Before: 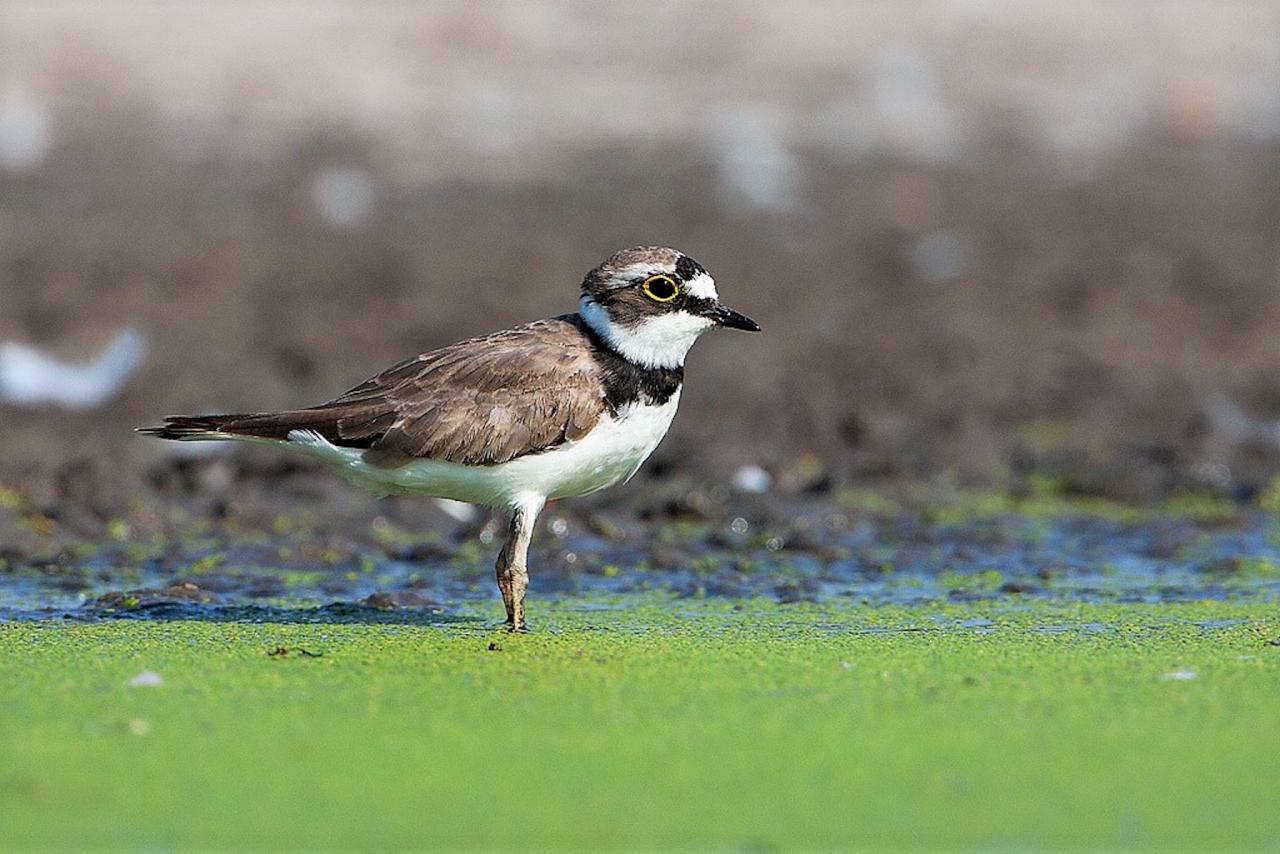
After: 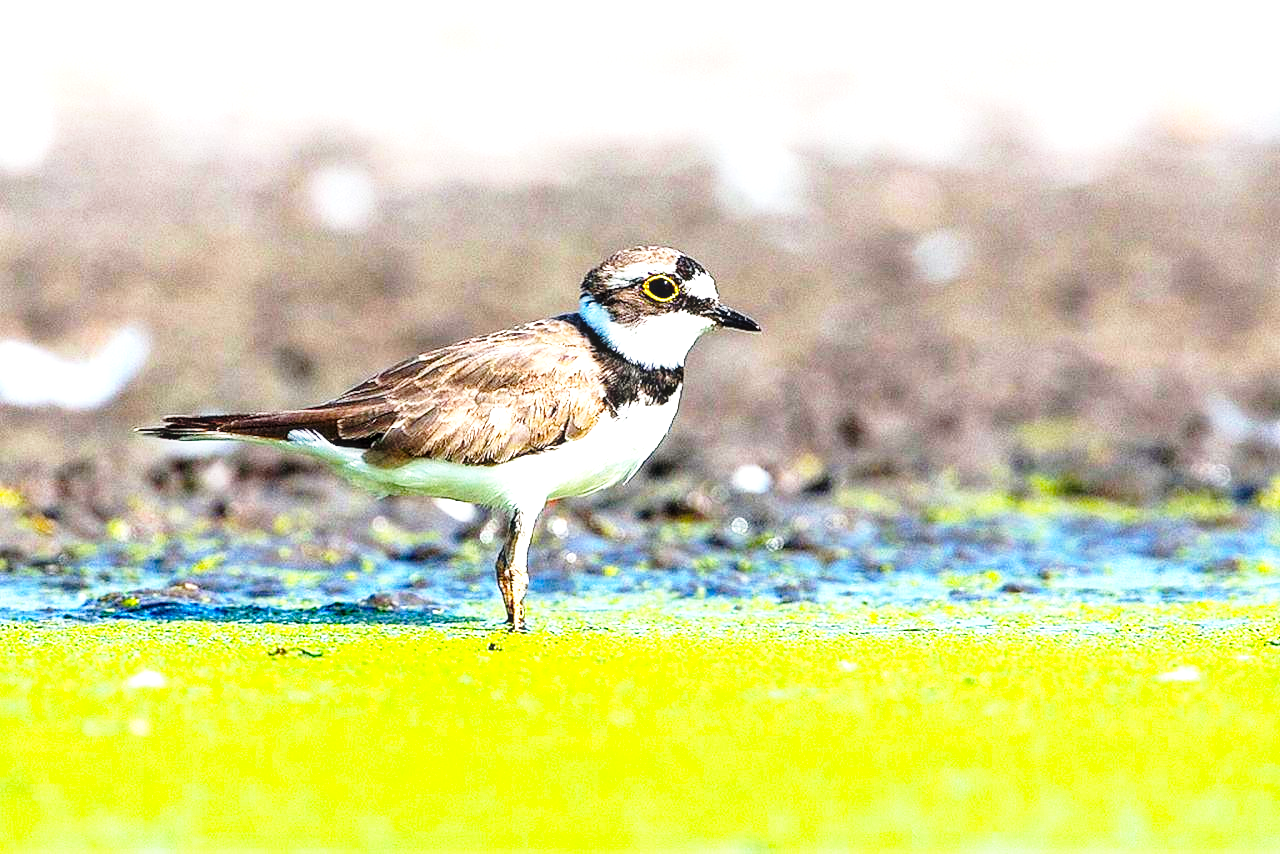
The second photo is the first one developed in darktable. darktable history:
base curve: curves: ch0 [(0, 0) (0.028, 0.03) (0.121, 0.232) (0.46, 0.748) (0.859, 0.968) (1, 1)], preserve colors none
local contrast: on, module defaults
color balance rgb: linear chroma grading › shadows -10%, linear chroma grading › global chroma 20%, perceptual saturation grading › global saturation 15%, perceptual brilliance grading › global brilliance 30%, perceptual brilliance grading › highlights 12%, perceptual brilliance grading › mid-tones 24%, global vibrance 20%
